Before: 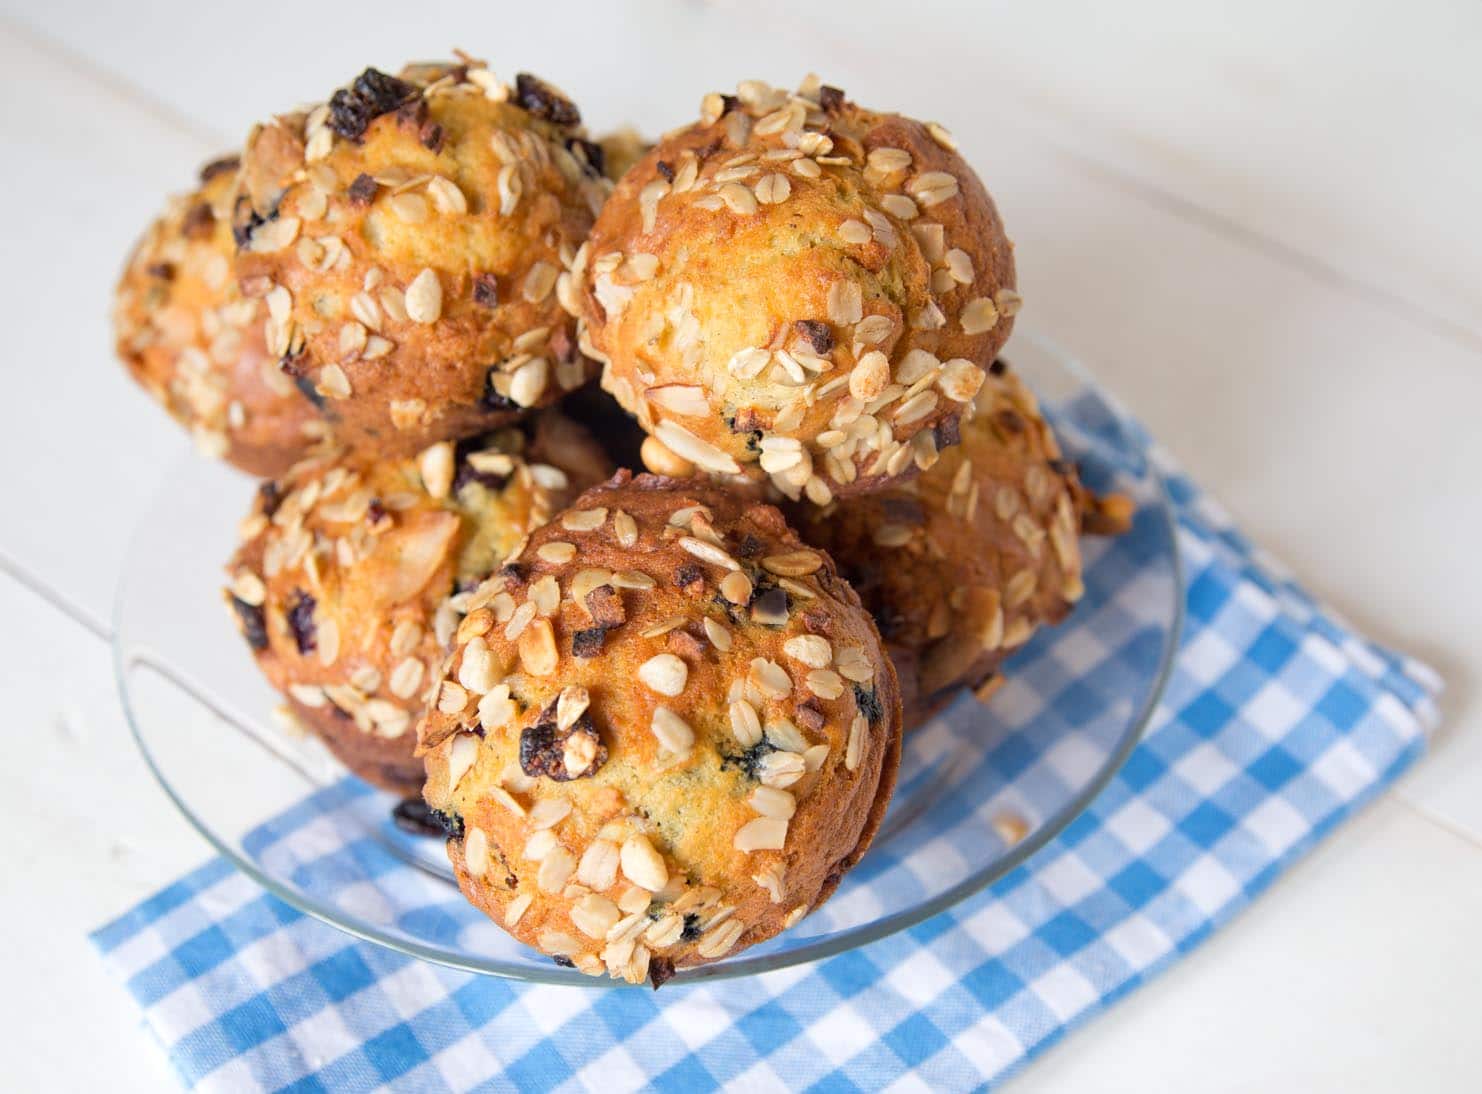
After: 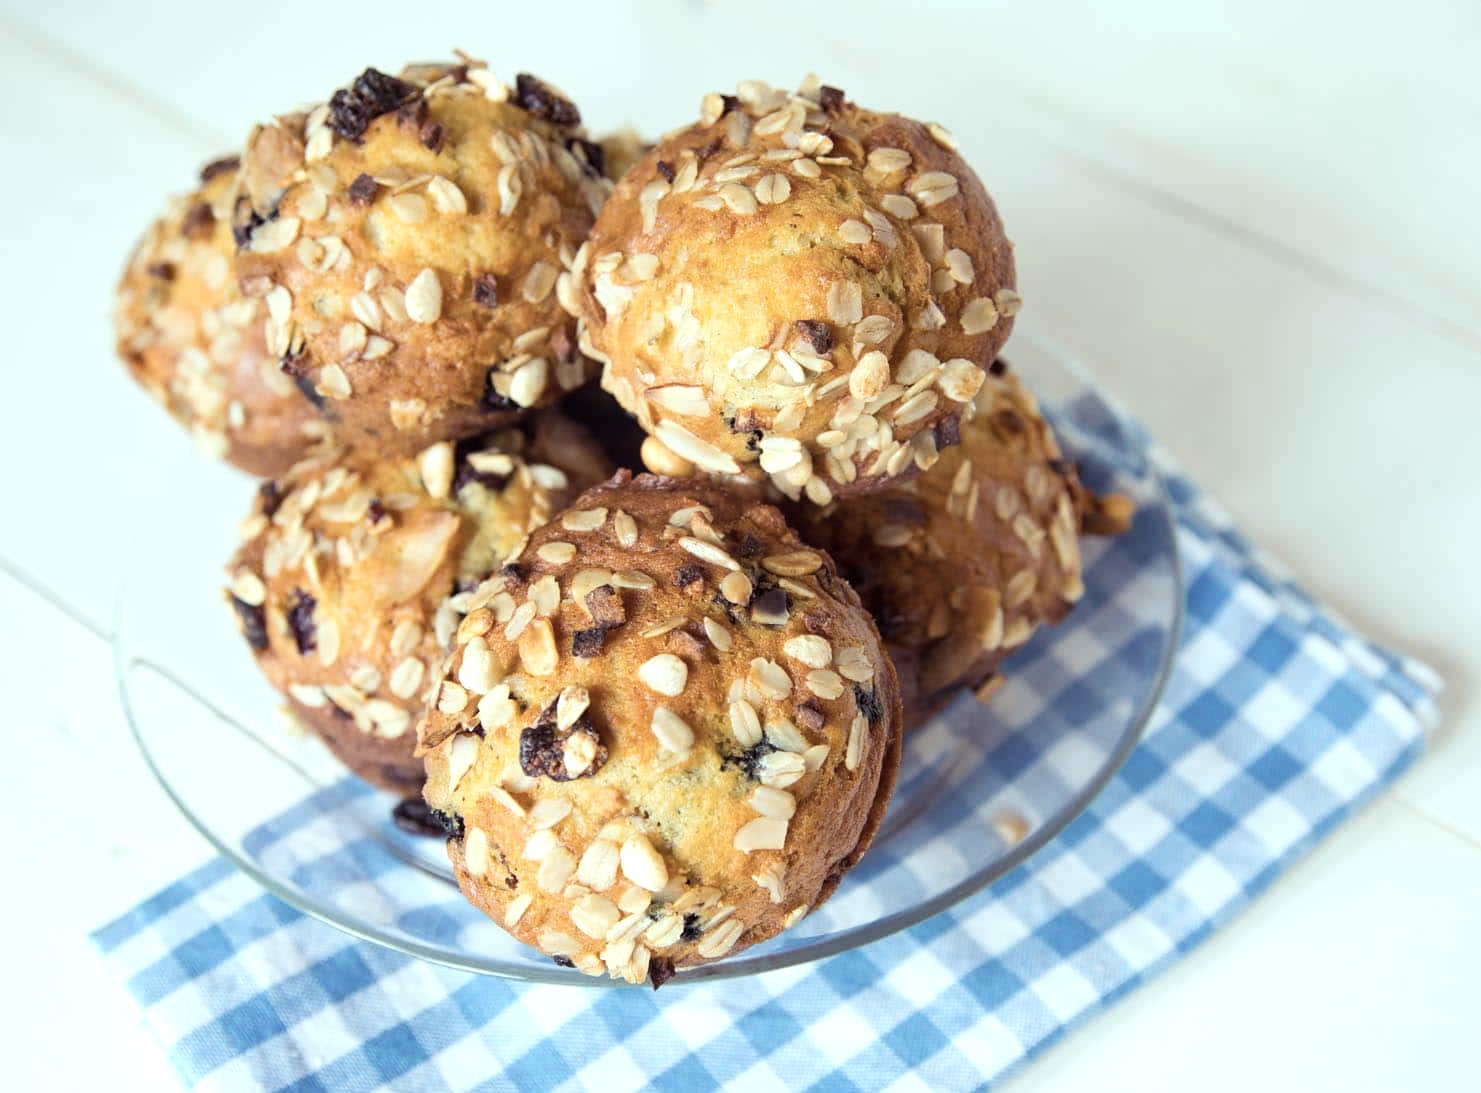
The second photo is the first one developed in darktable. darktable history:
color balance rgb: shadows lift › luminance 0.49%, shadows lift › chroma 6.83%, shadows lift › hue 300.29°, power › hue 208.98°, highlights gain › luminance 20.24%, highlights gain › chroma 2.73%, highlights gain › hue 173.85°, perceptual saturation grading › global saturation 18.05%
contrast brightness saturation: contrast 0.1, saturation -0.36
